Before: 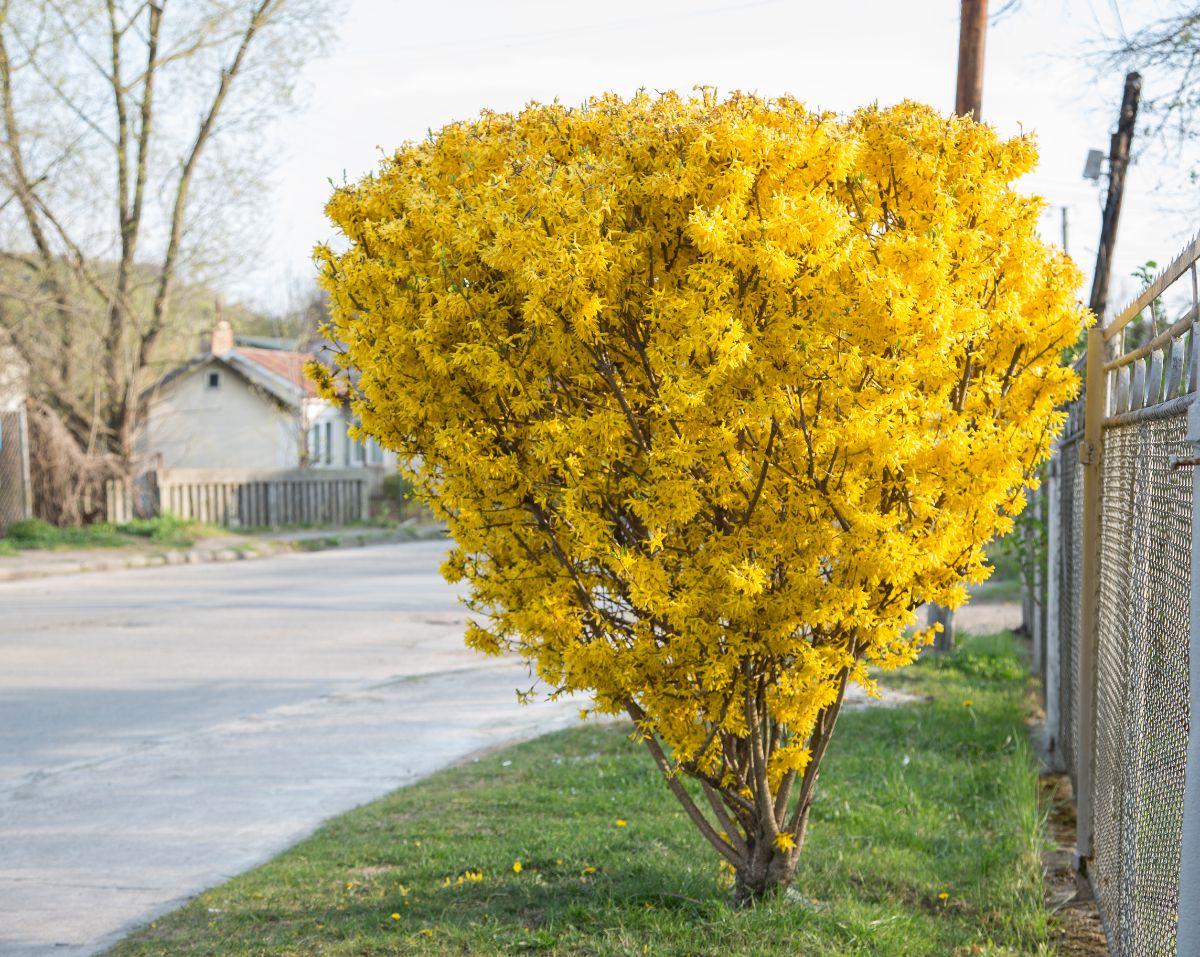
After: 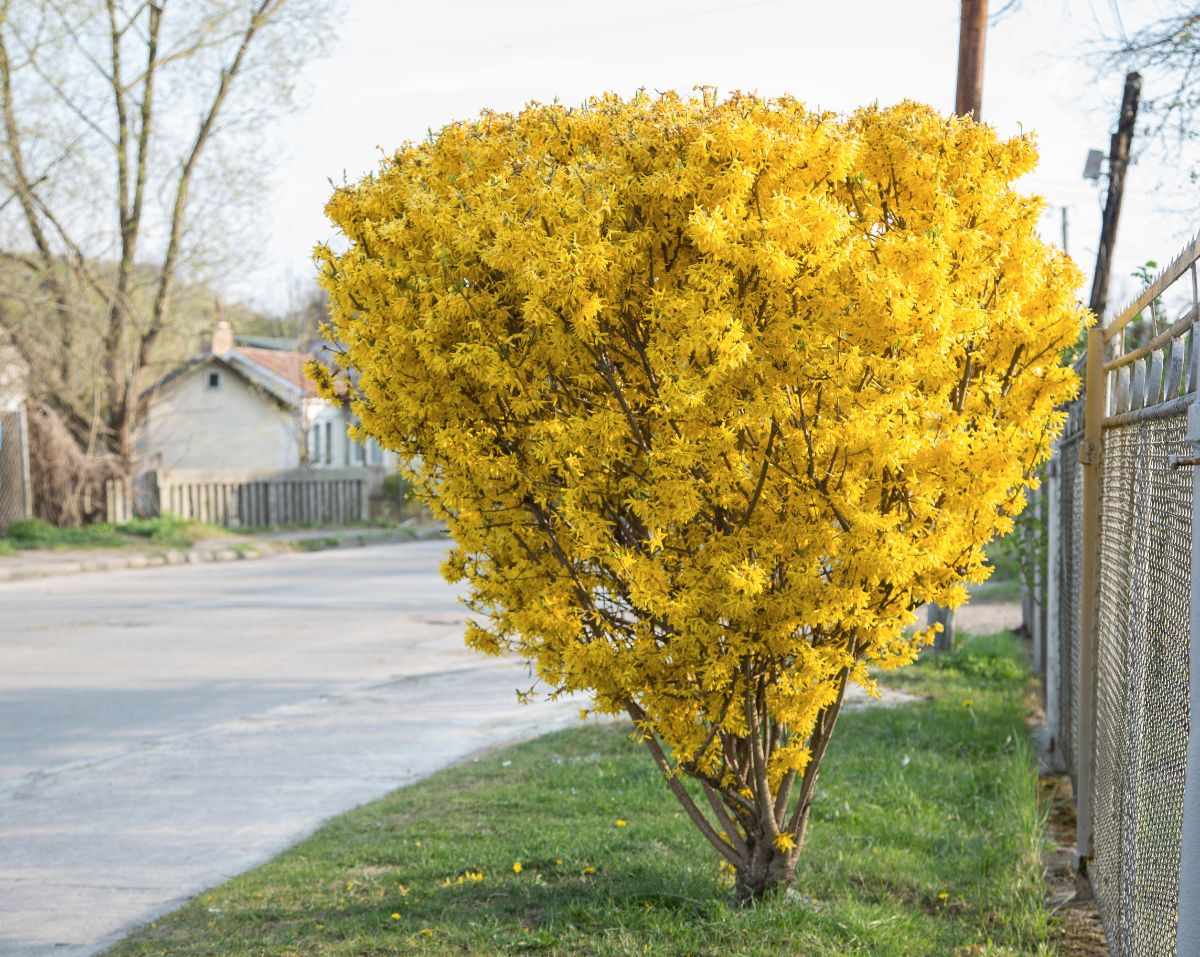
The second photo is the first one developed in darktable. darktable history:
contrast brightness saturation: contrast 0.006, saturation -0.054
